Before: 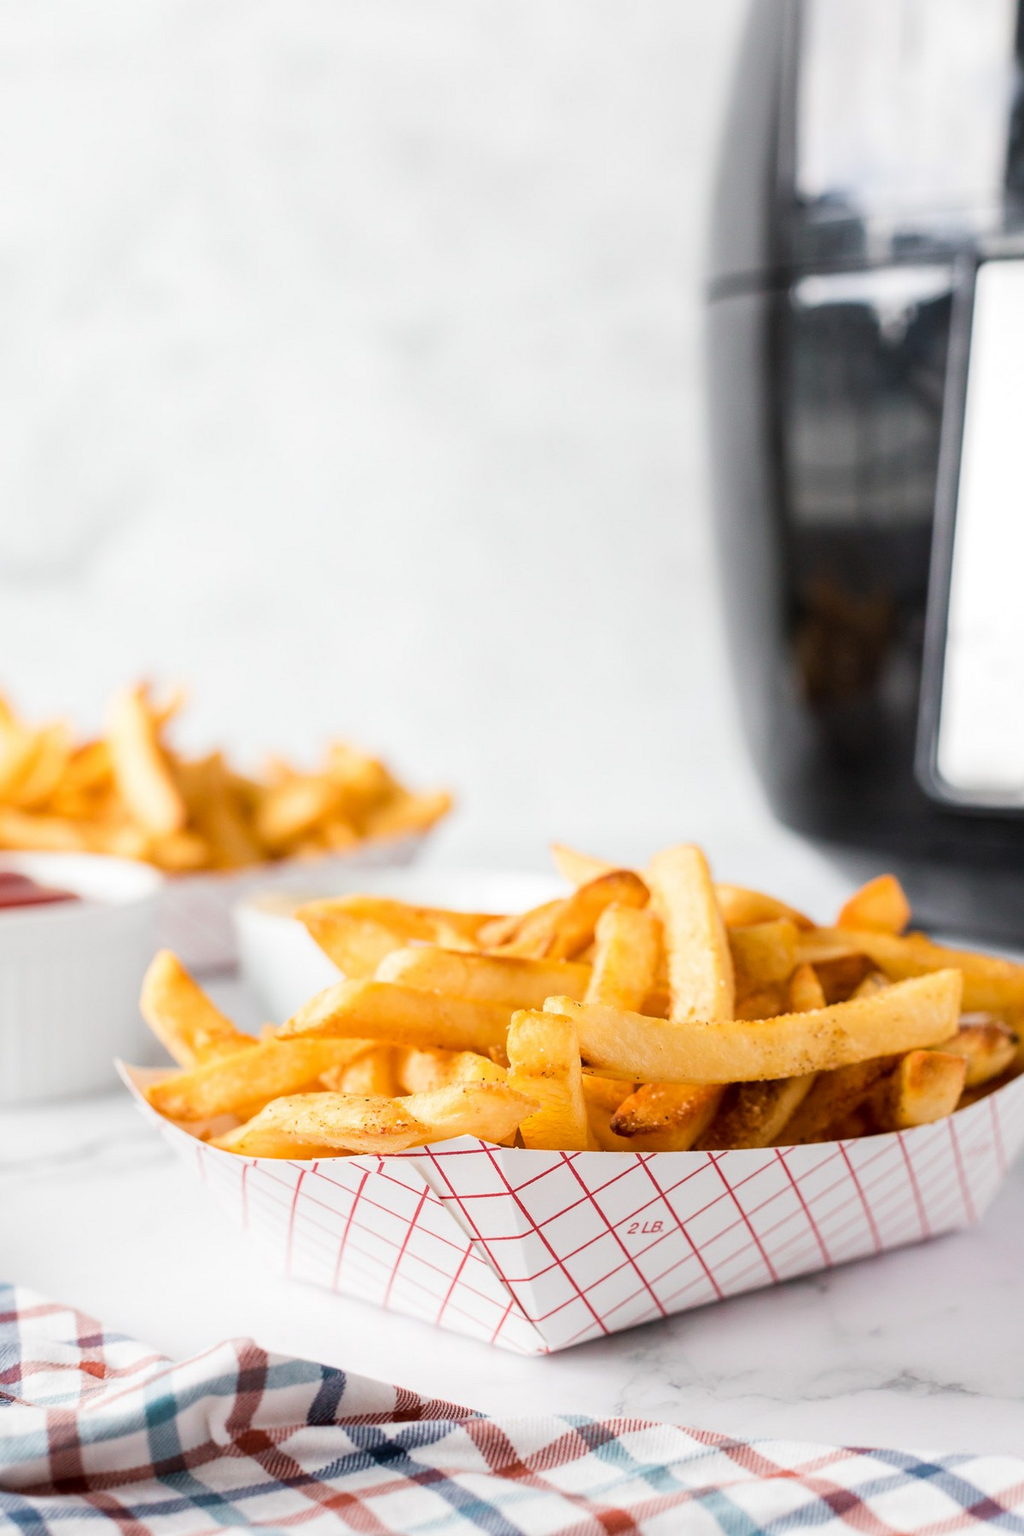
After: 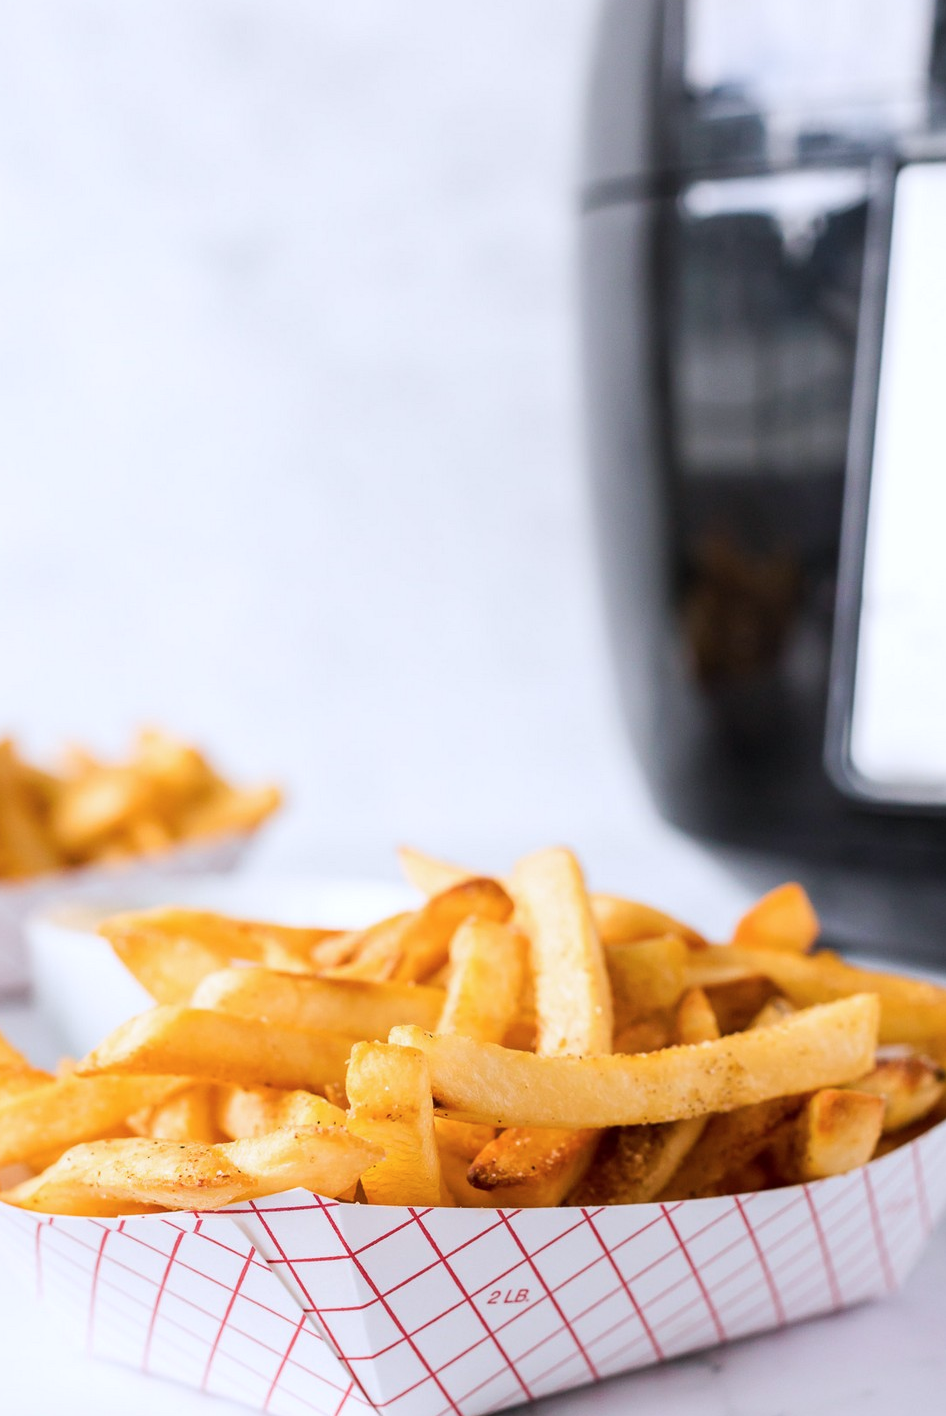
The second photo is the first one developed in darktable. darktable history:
color calibration: illuminant as shot in camera, x 0.358, y 0.373, temperature 4628.91 K
crop and rotate: left 20.74%, top 7.912%, right 0.375%, bottom 13.378%
tone curve: curves: ch0 [(0, 0) (0.003, 0.003) (0.011, 0.011) (0.025, 0.025) (0.044, 0.044) (0.069, 0.068) (0.1, 0.098) (0.136, 0.134) (0.177, 0.175) (0.224, 0.221) (0.277, 0.273) (0.335, 0.33) (0.399, 0.393) (0.468, 0.461) (0.543, 0.546) (0.623, 0.625) (0.709, 0.711) (0.801, 0.802) (0.898, 0.898) (1, 1)], preserve colors none
